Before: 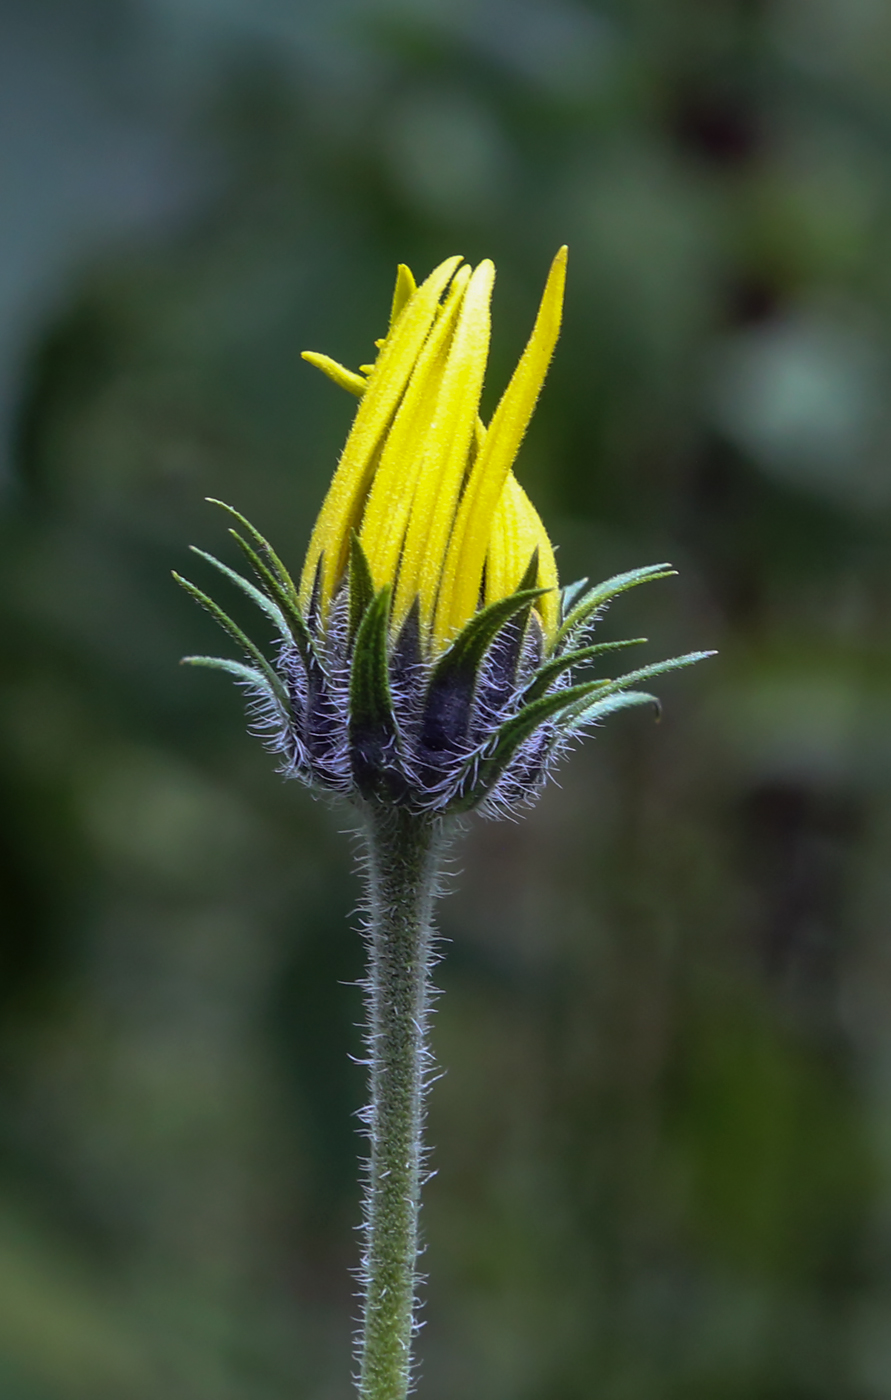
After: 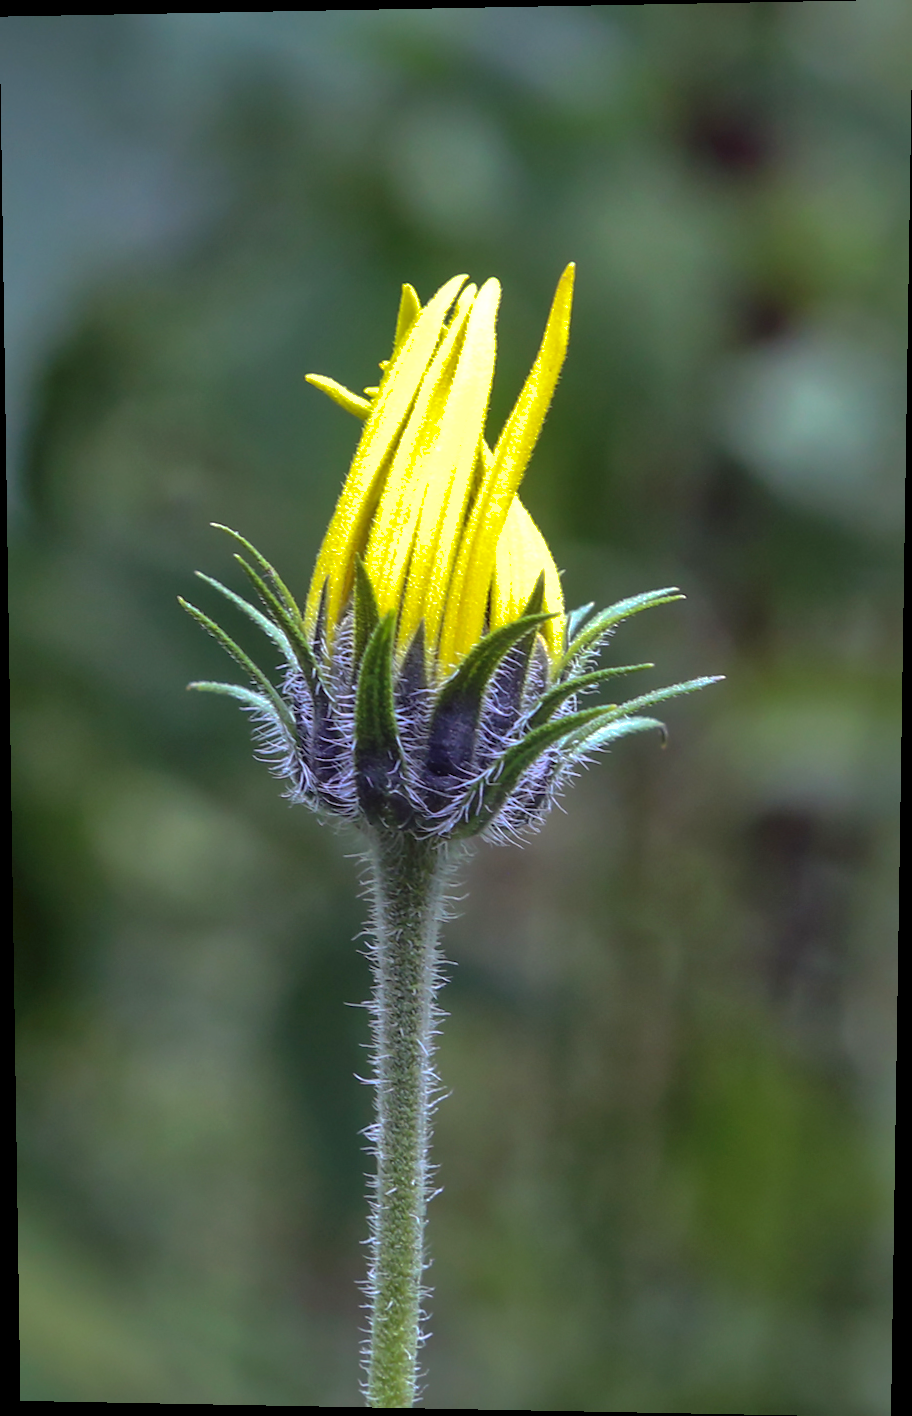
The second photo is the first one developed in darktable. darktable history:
shadows and highlights: on, module defaults
rotate and perspective: lens shift (vertical) 0.048, lens shift (horizontal) -0.024, automatic cropping off
exposure: exposure 0.6 EV, compensate highlight preservation false
